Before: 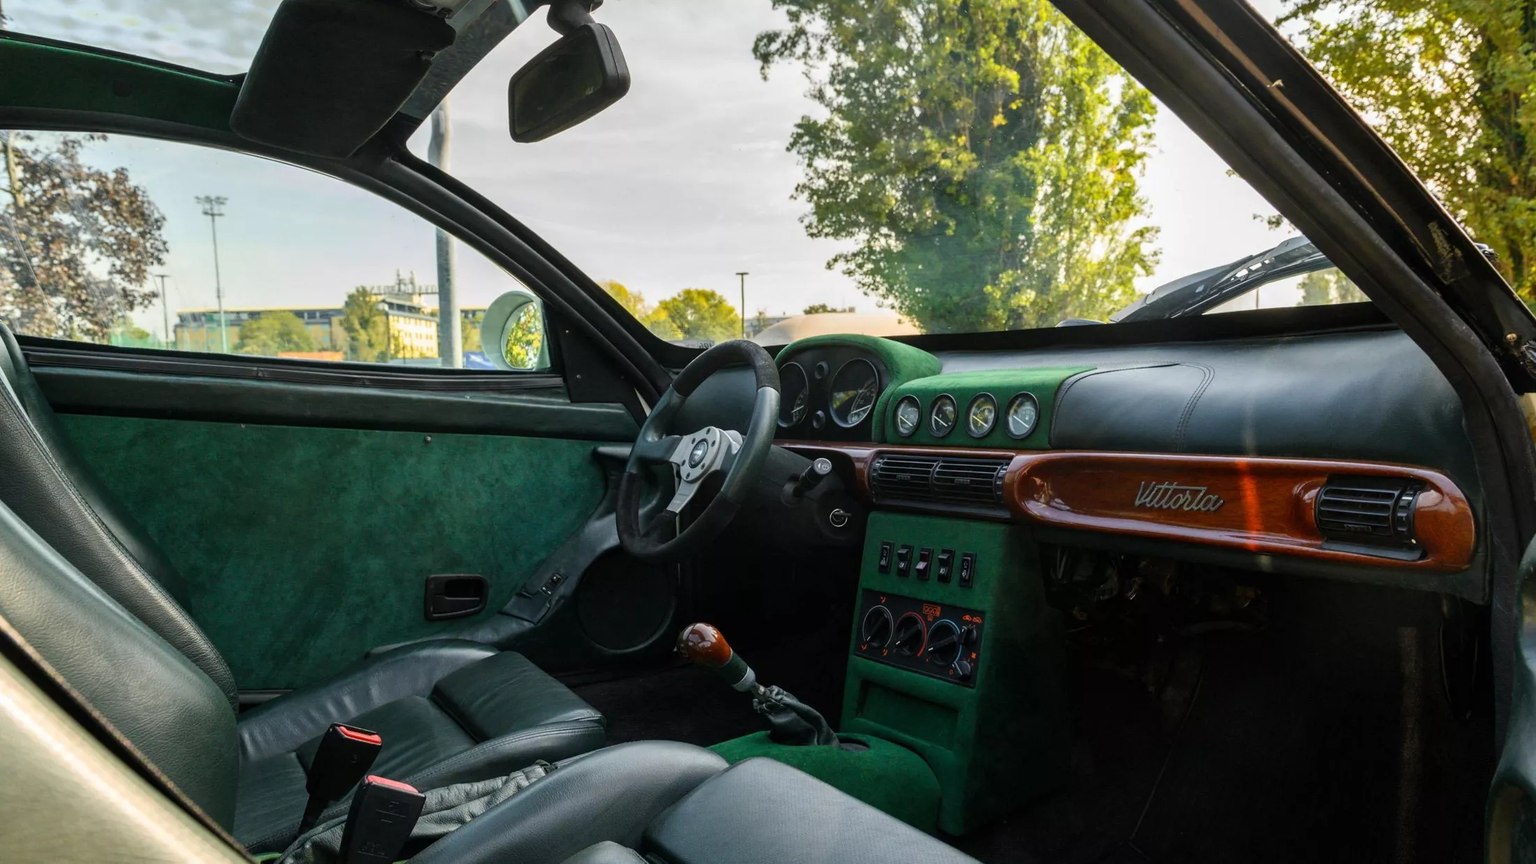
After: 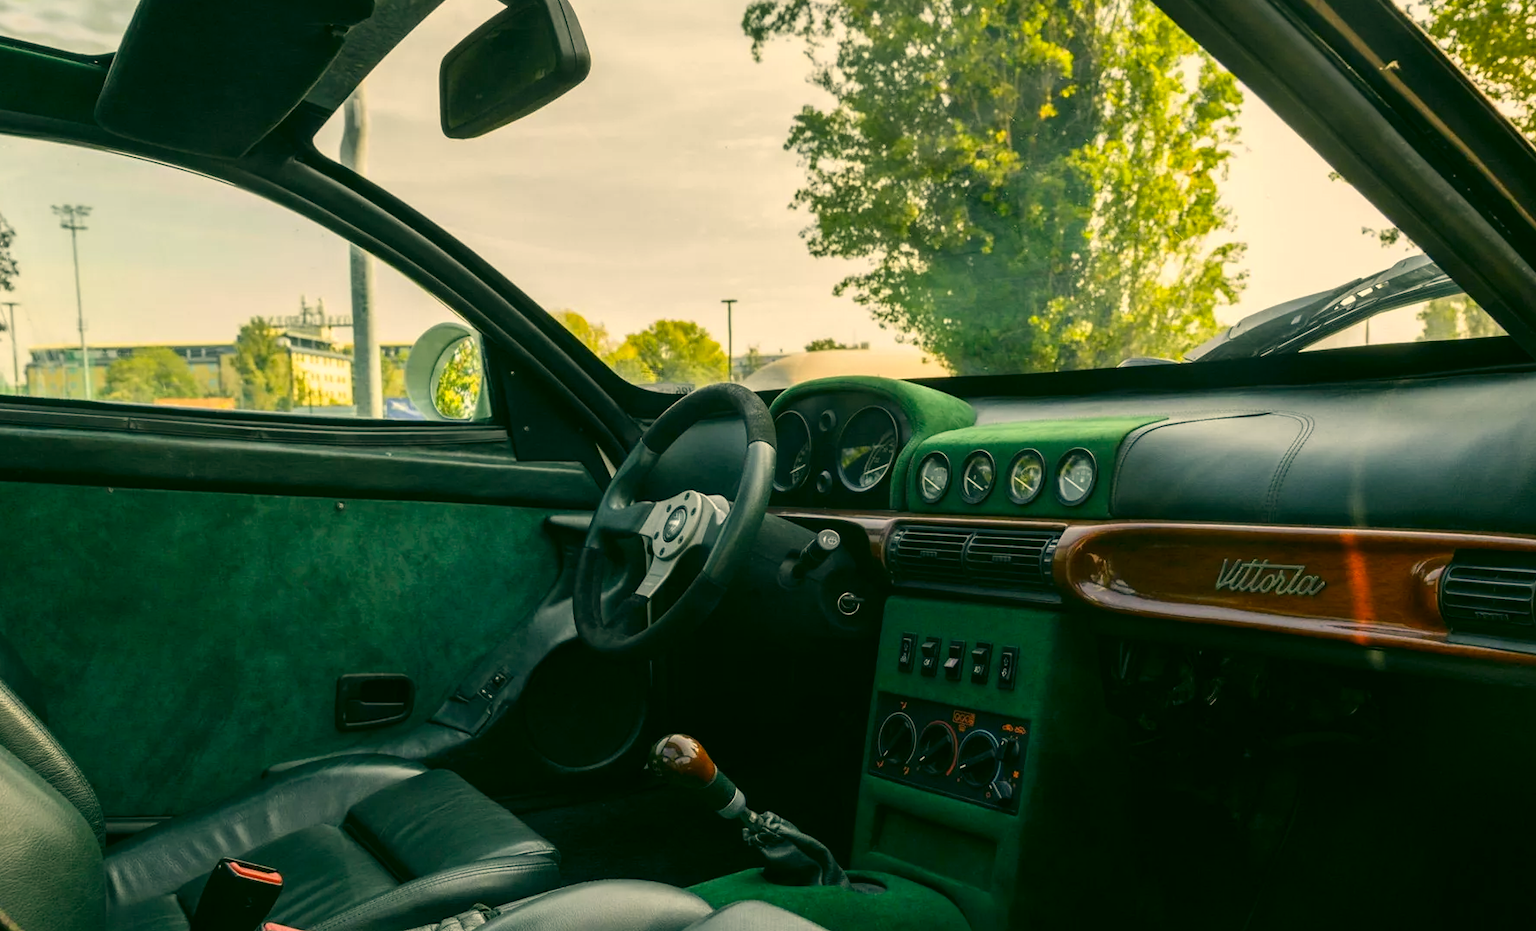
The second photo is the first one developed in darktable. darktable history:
crop: left 10.012%, top 3.589%, right 9.259%, bottom 9.392%
color correction: highlights a* 5.2, highlights b* 23.83, shadows a* -15.81, shadows b* 3.98
